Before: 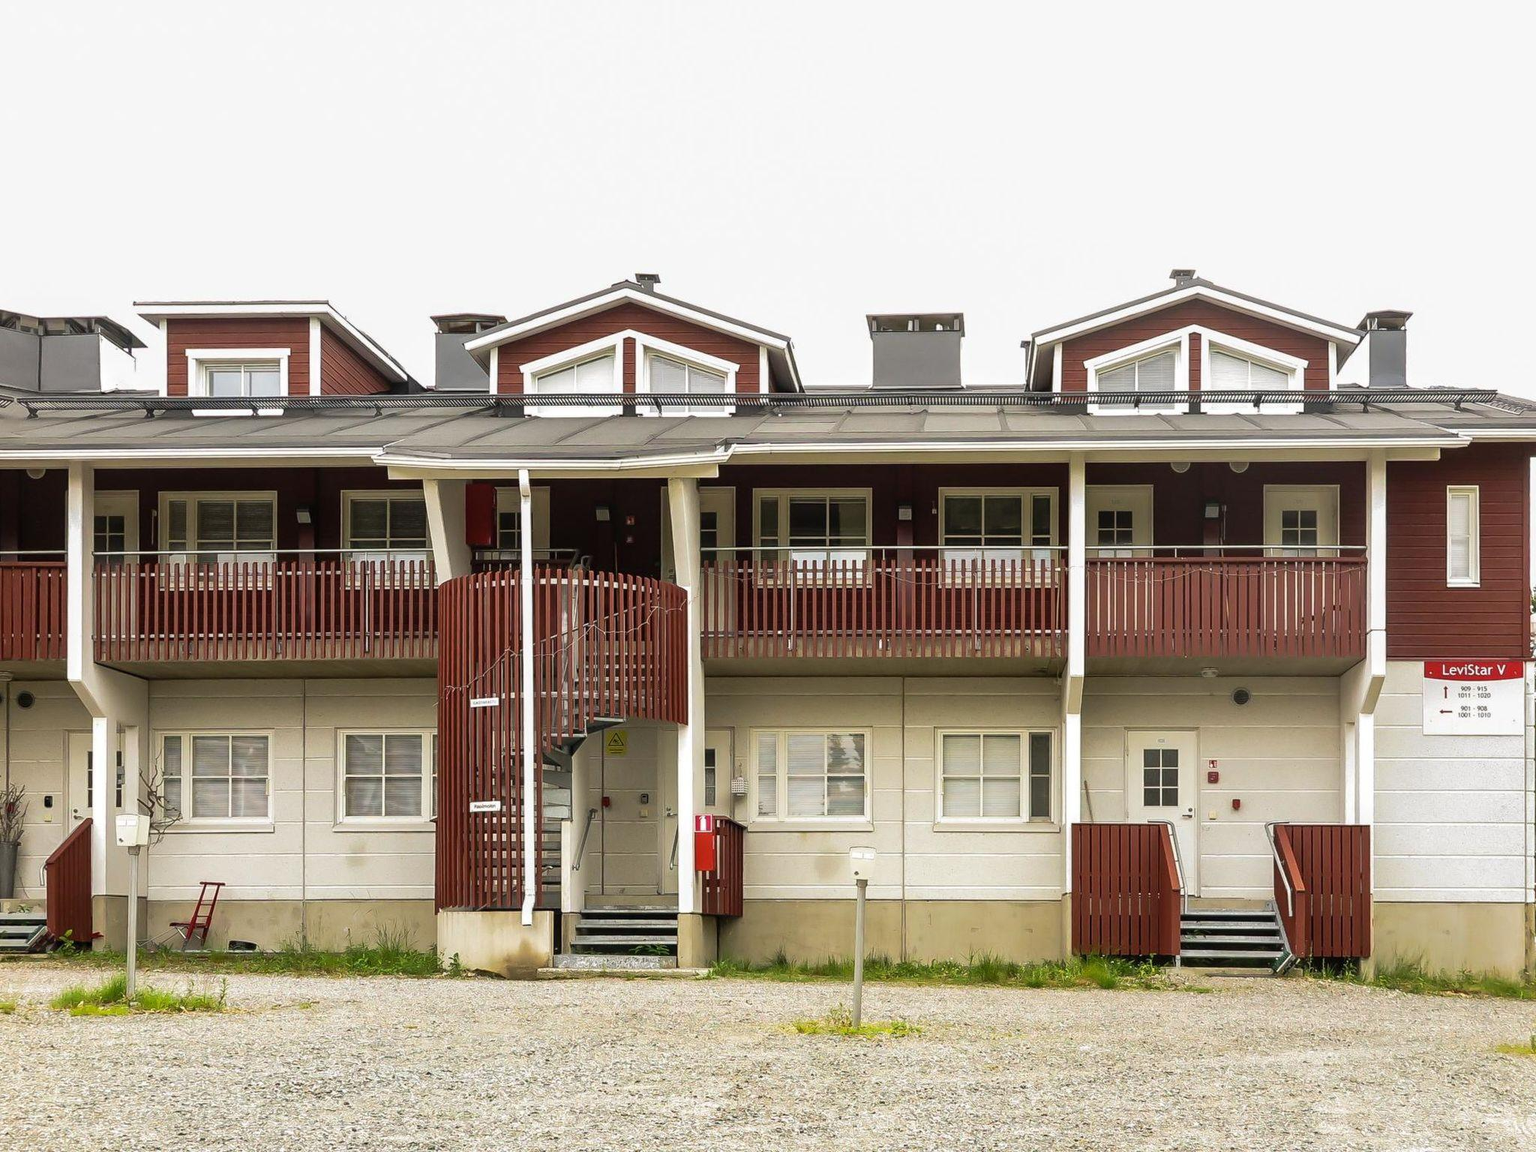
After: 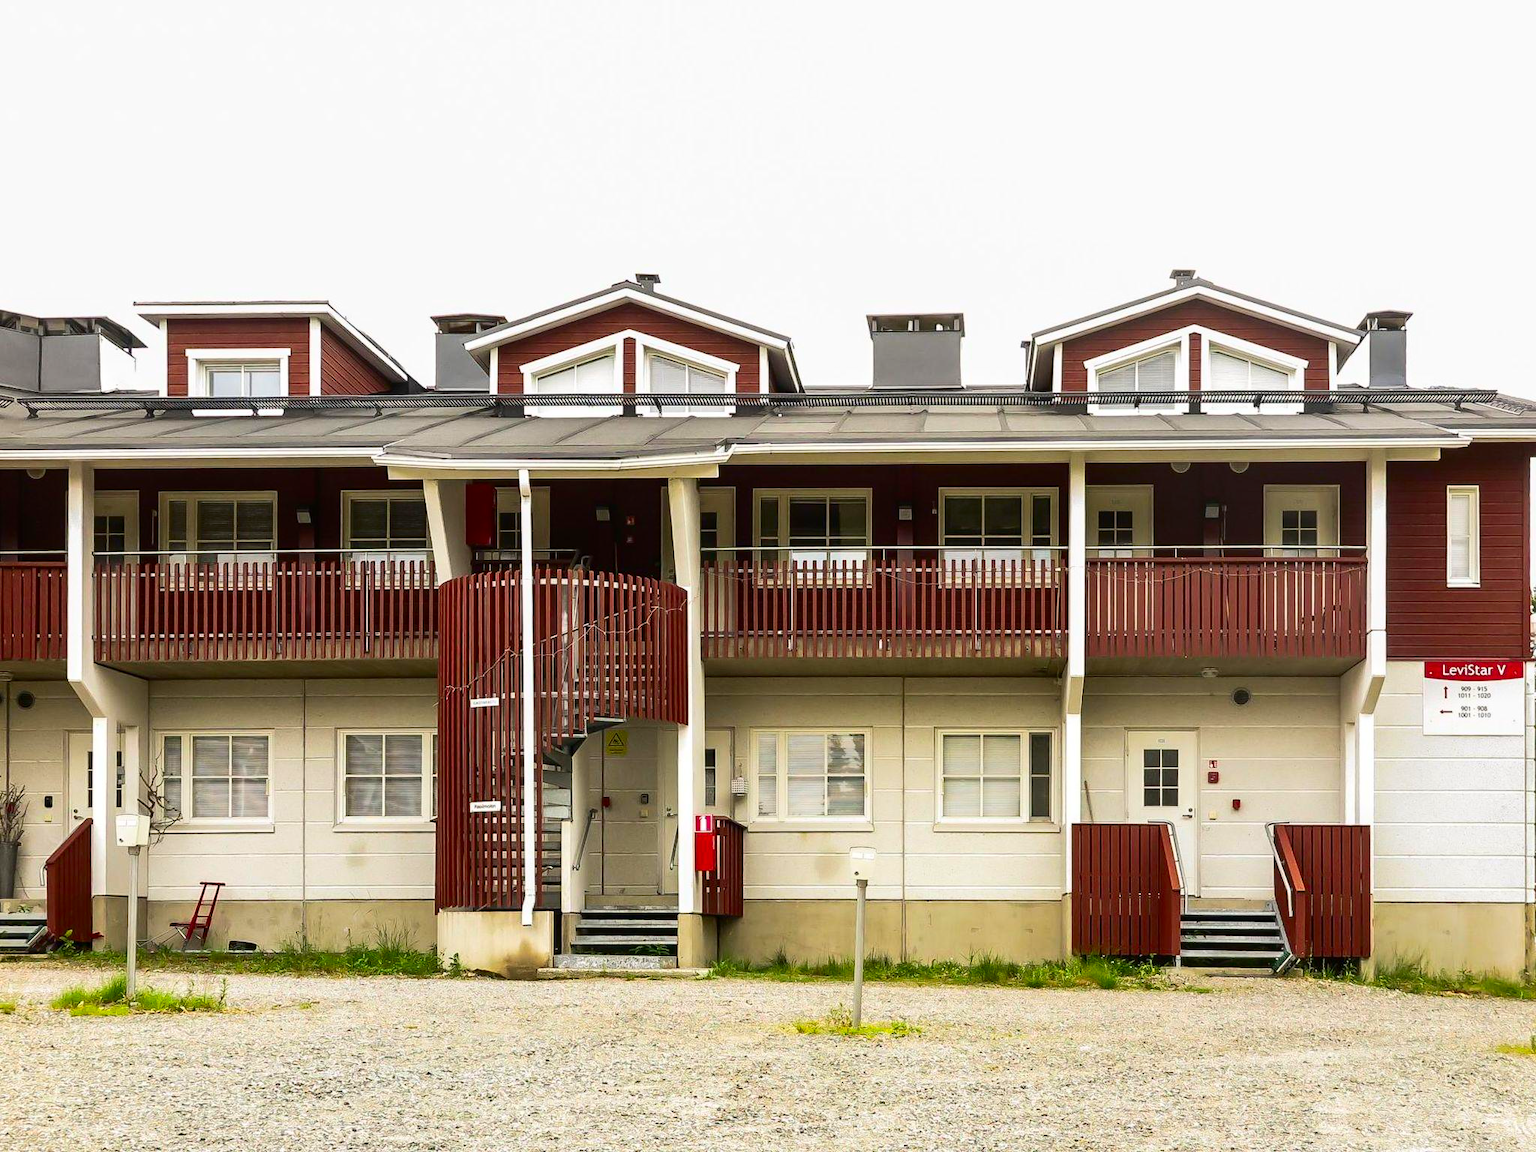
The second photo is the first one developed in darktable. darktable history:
contrast brightness saturation: contrast 0.184, saturation 0.299
